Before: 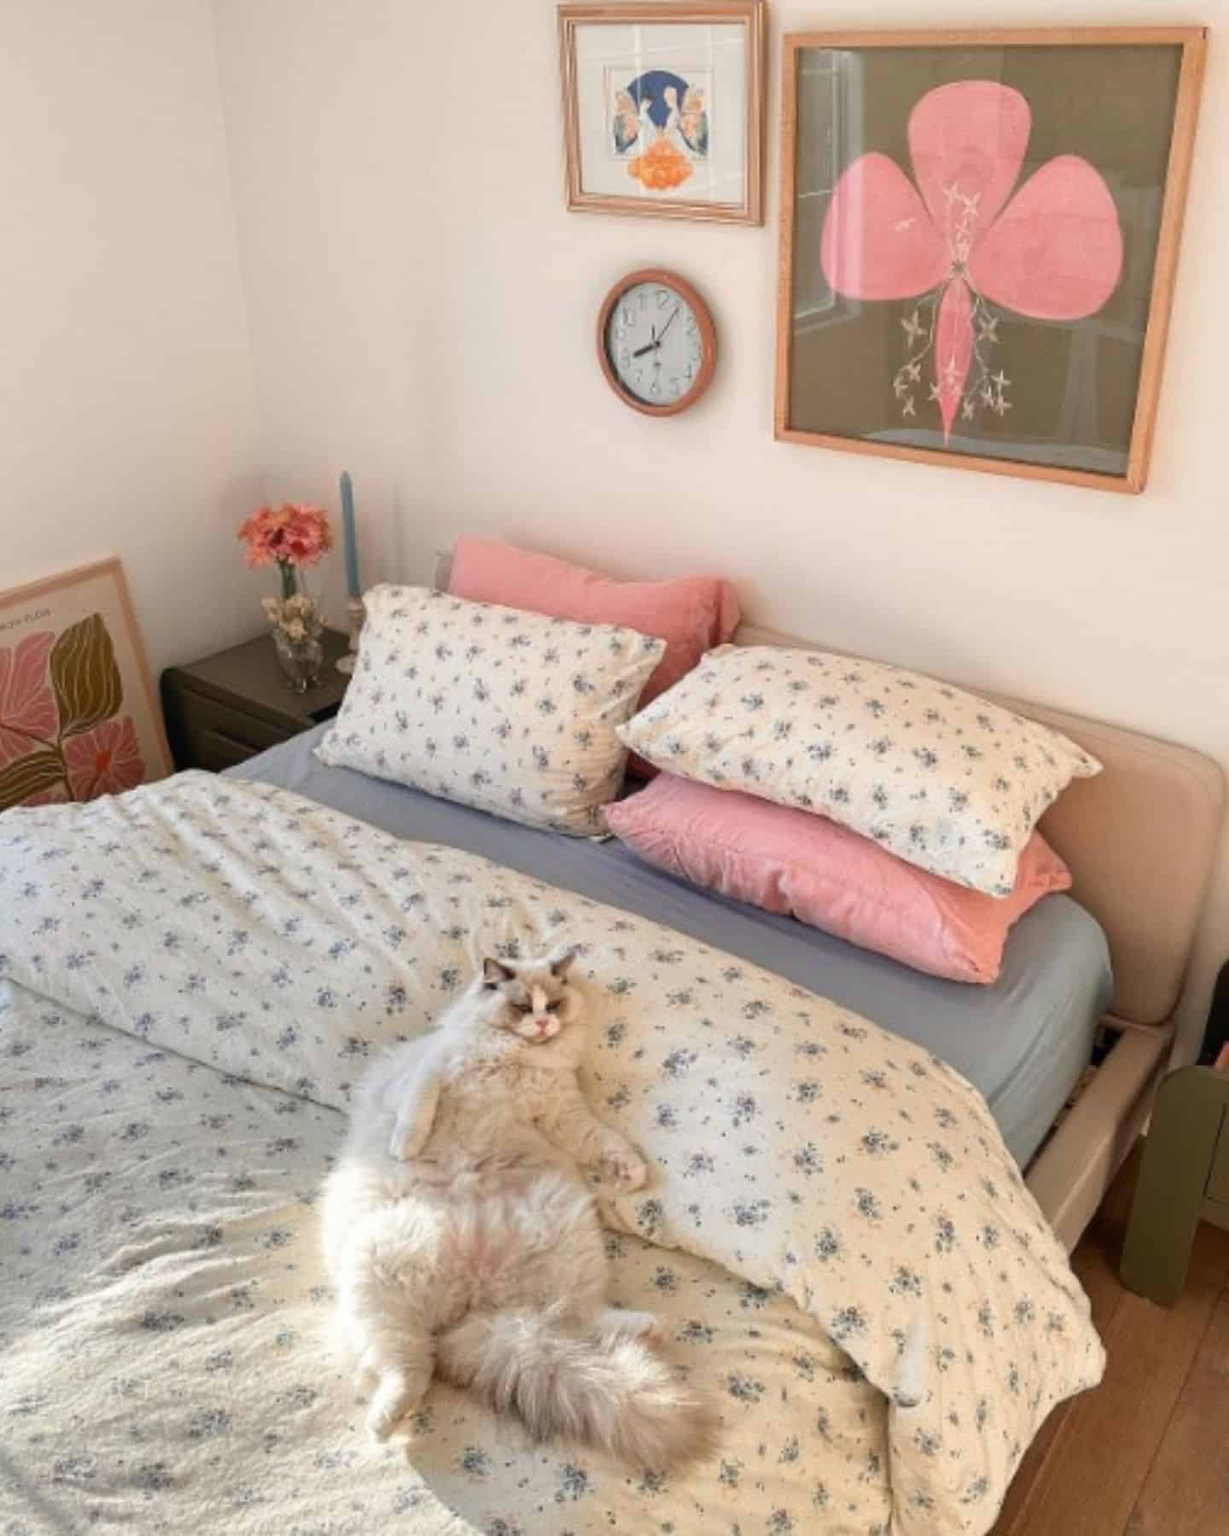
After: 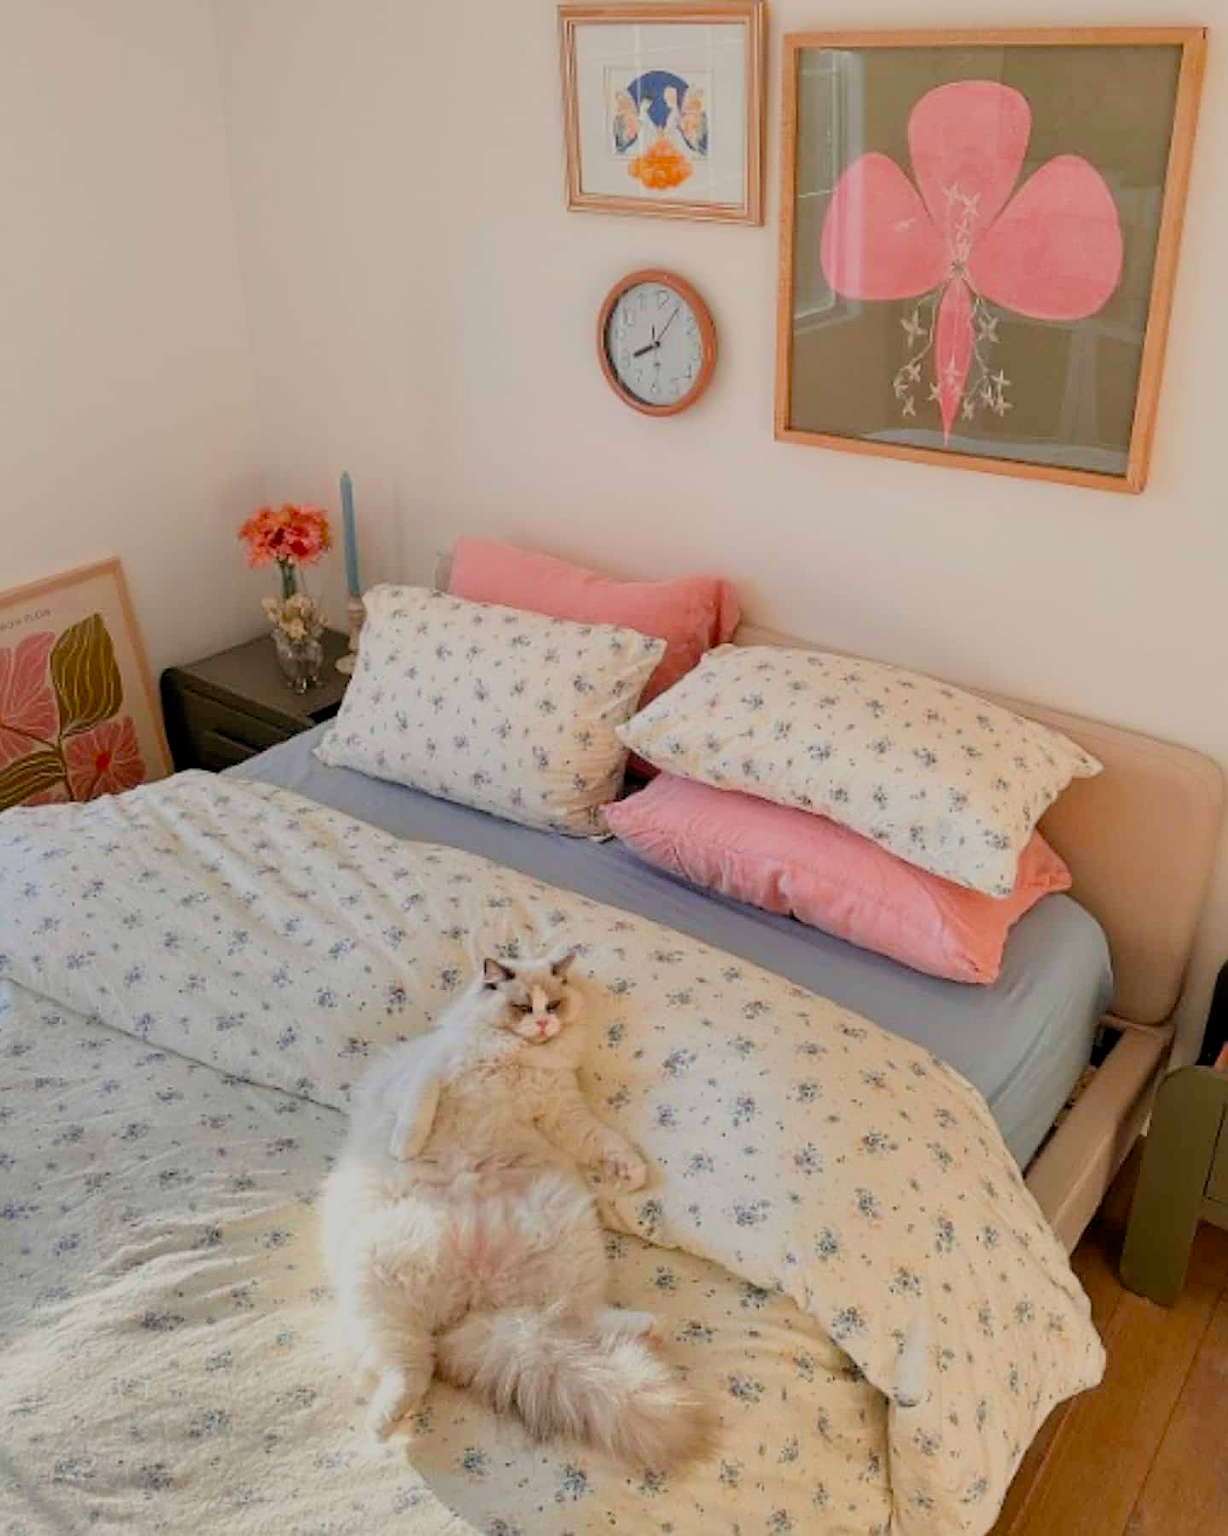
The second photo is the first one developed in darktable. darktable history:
contrast brightness saturation: contrast 0.05
sharpen: on, module defaults
filmic rgb: black relative exposure -8.79 EV, white relative exposure 4.98 EV, threshold 6 EV, target black luminance 0%, hardness 3.77, latitude 66.34%, contrast 0.822, highlights saturation mix 10%, shadows ↔ highlights balance 20%, add noise in highlights 0.1, color science v4 (2020), iterations of high-quality reconstruction 0, type of noise poissonian, enable highlight reconstruction true
